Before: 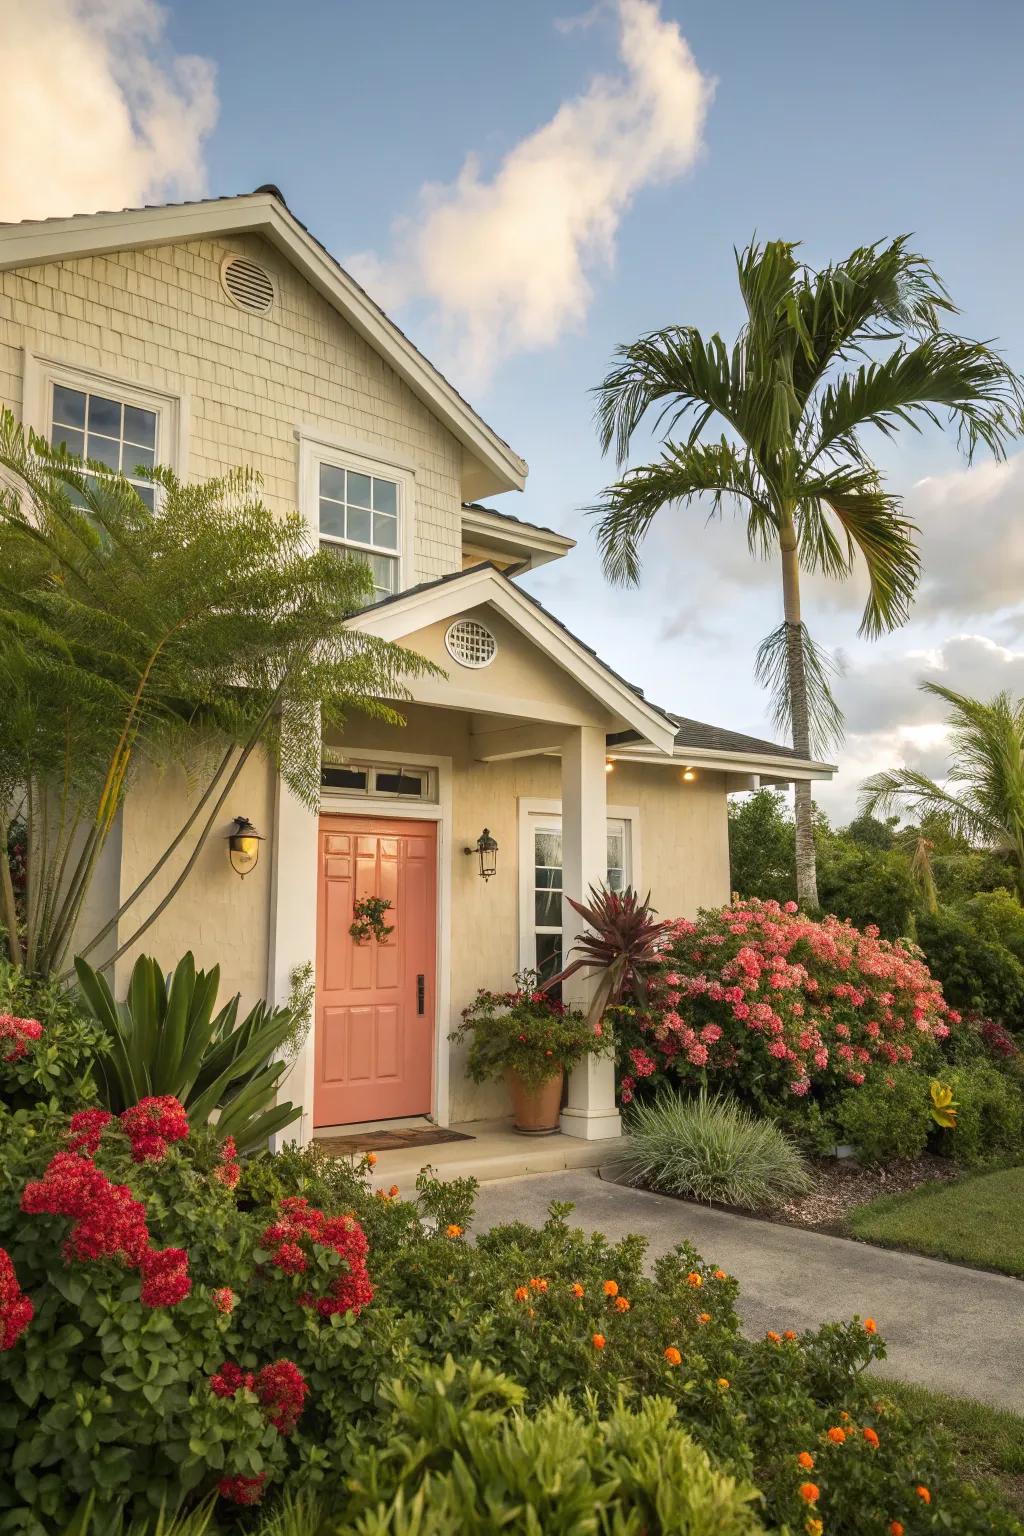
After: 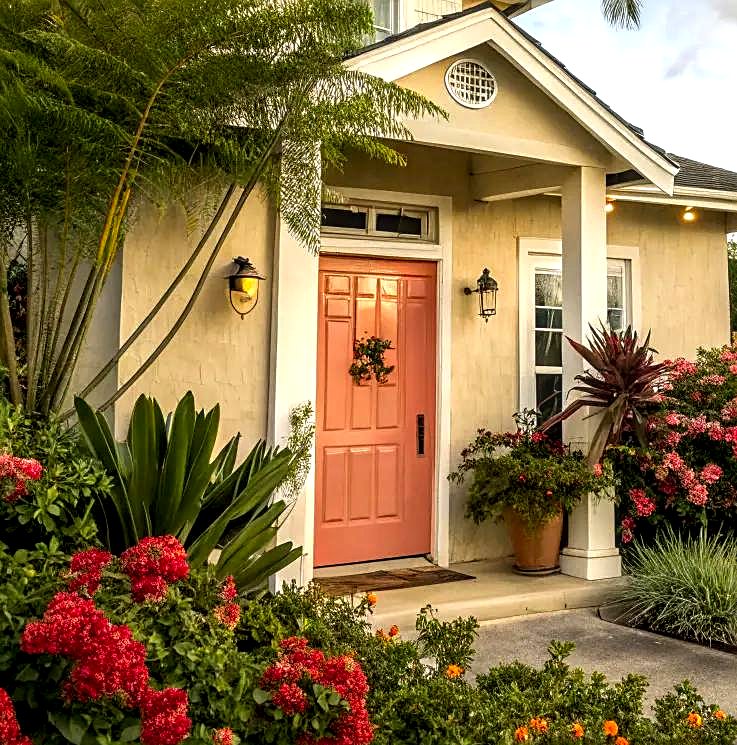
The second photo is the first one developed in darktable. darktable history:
crop: top 36.498%, right 27.964%, bottom 14.995%
local contrast: detail 130%
color balance: lift [0.991, 1, 1, 1], gamma [0.996, 1, 1, 1], input saturation 98.52%, contrast 20.34%, output saturation 103.72%
sharpen: on, module defaults
